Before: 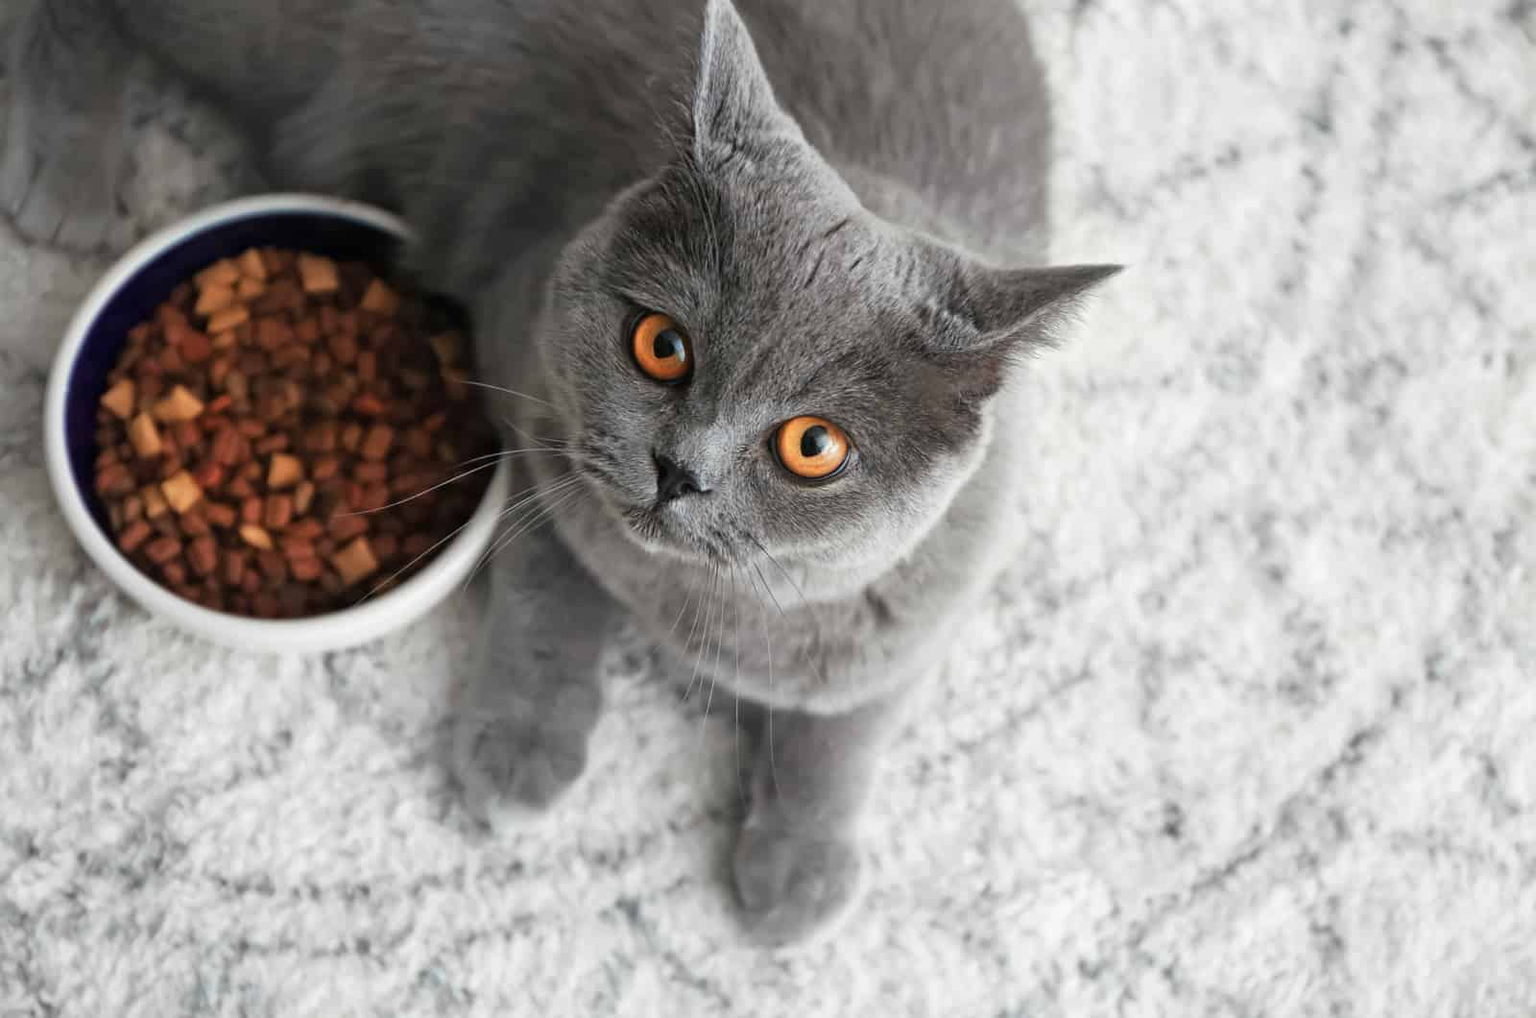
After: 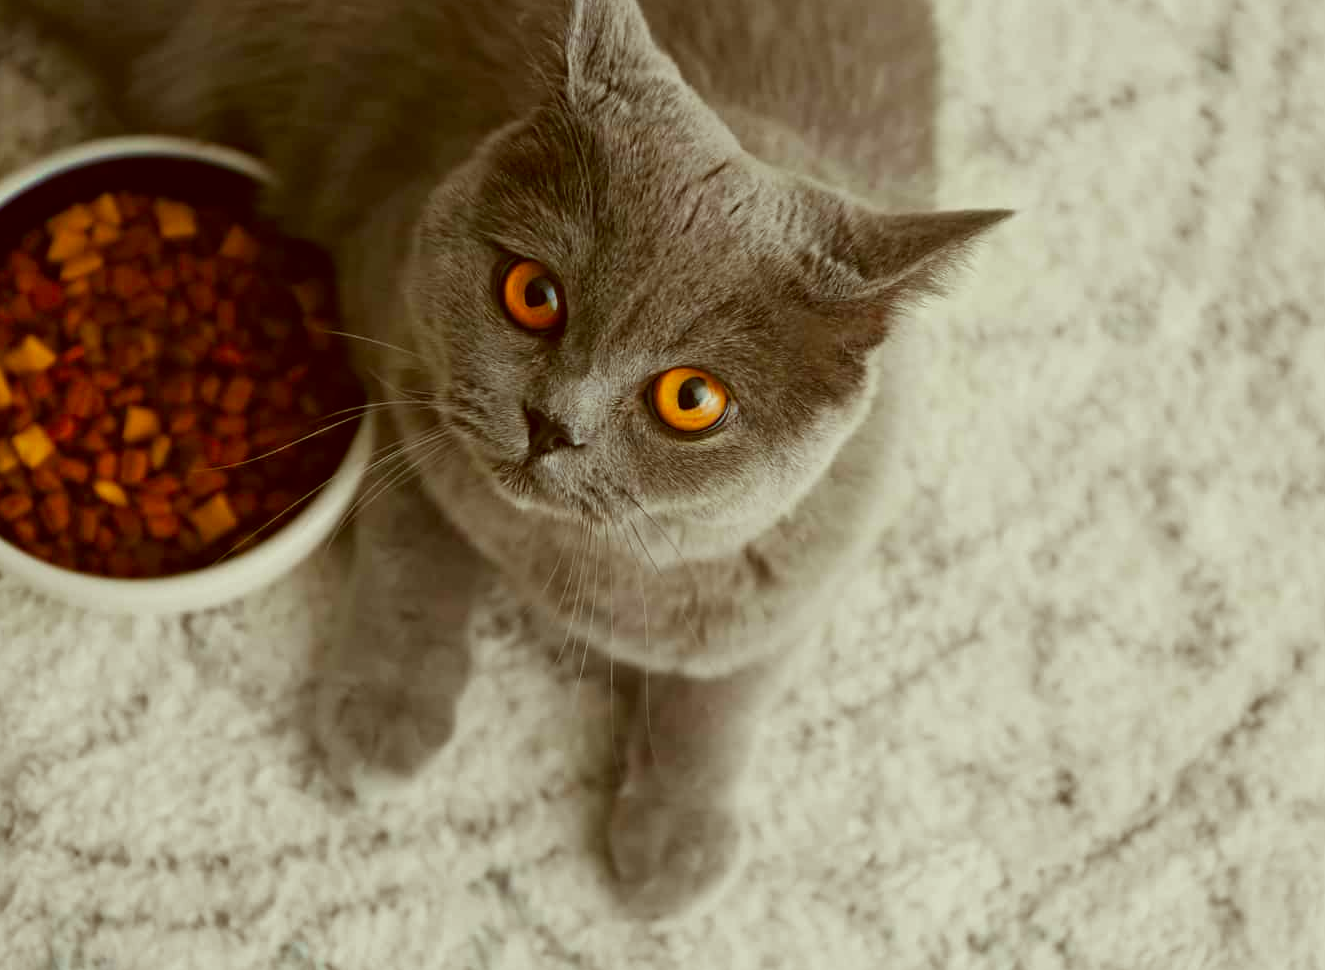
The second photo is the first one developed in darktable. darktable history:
crop: left 9.807%, top 6.259%, right 7.334%, bottom 2.177%
color balance rgb: perceptual saturation grading › global saturation 30%, global vibrance 20%
contrast brightness saturation: contrast 0.08, saturation 0.02
color correction: highlights a* -5.94, highlights b* 9.48, shadows a* 10.12, shadows b* 23.94
exposure: exposure -0.492 EV, compensate highlight preservation false
